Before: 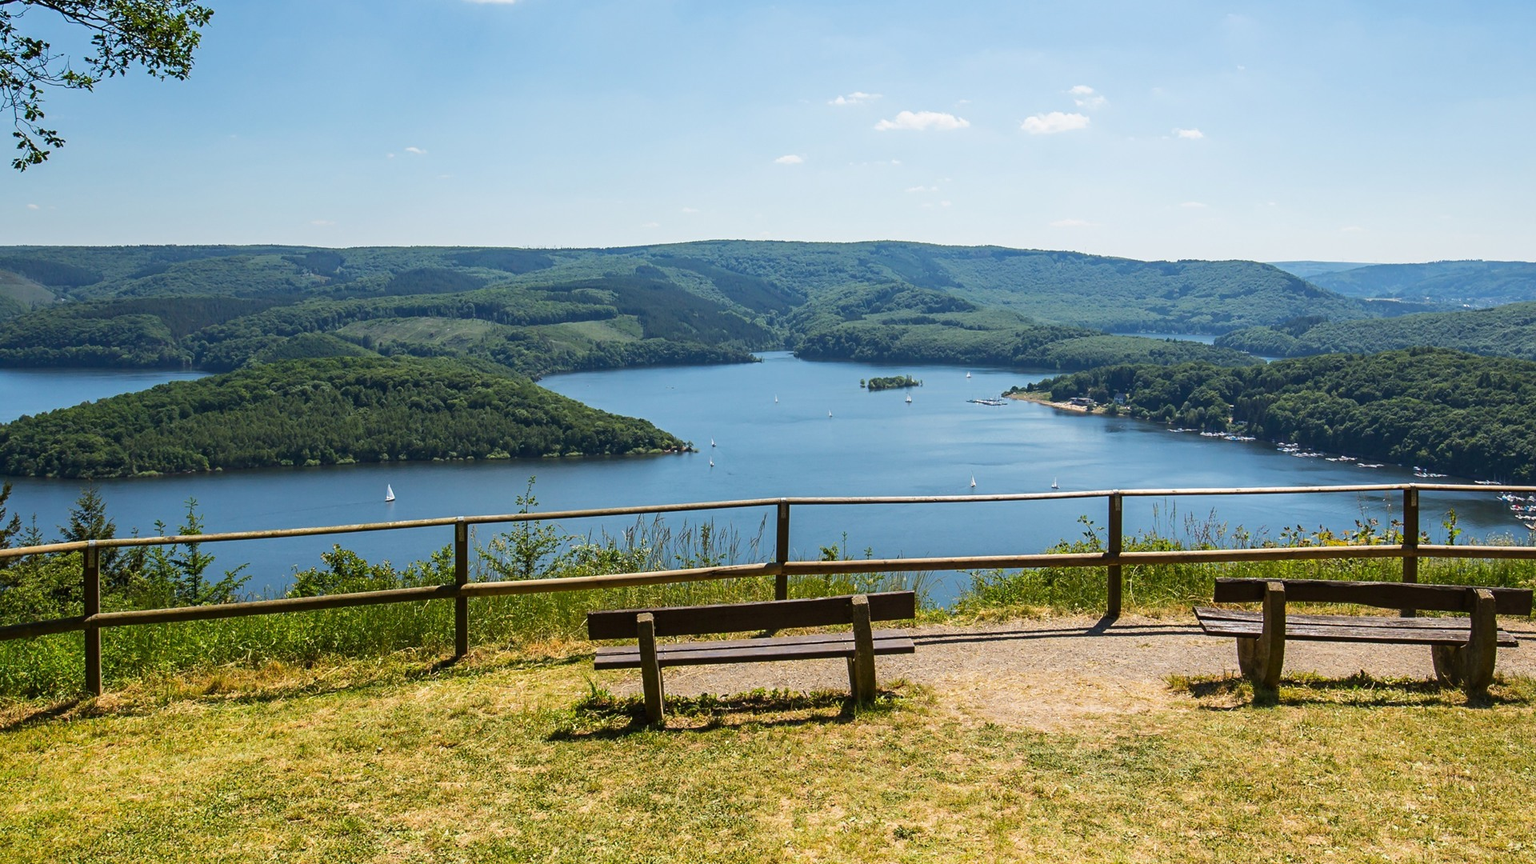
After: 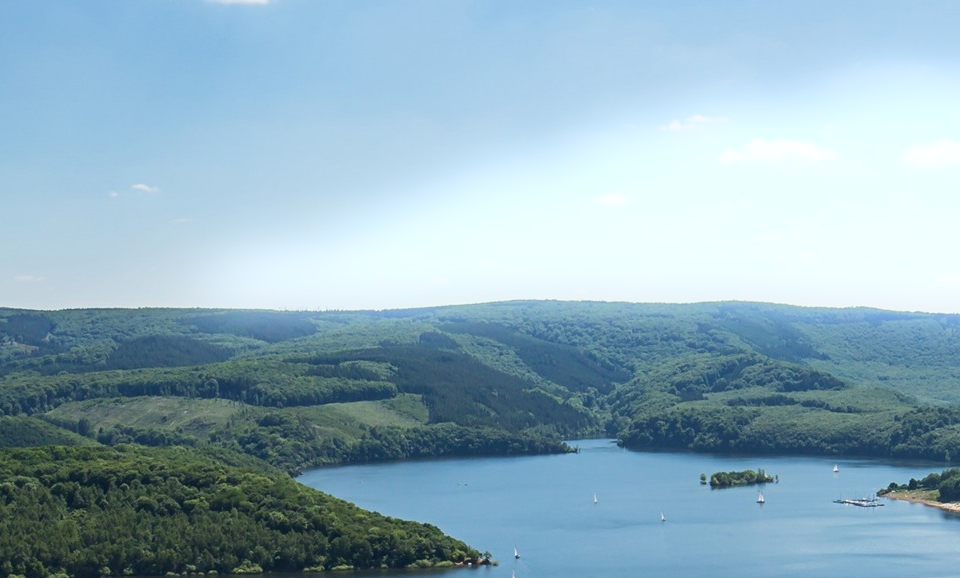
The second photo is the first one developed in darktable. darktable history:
bloom: size 5%, threshold 95%, strength 15%
crop: left 19.556%, right 30.401%, bottom 46.458%
